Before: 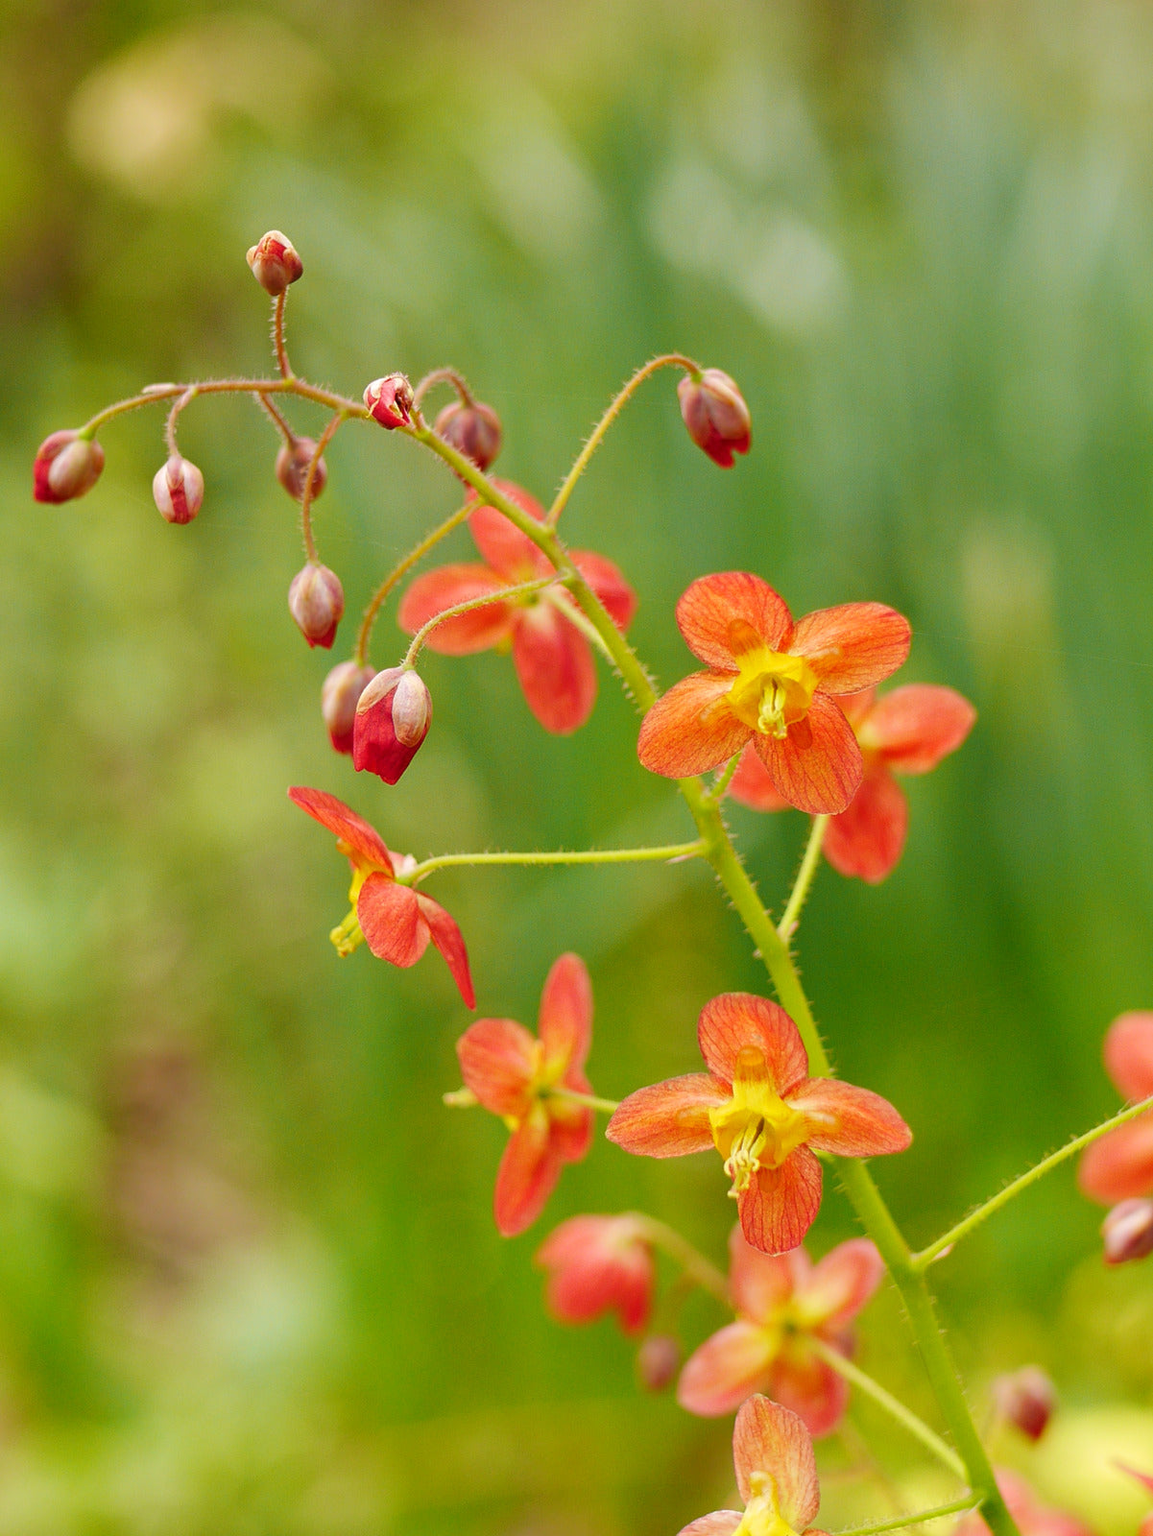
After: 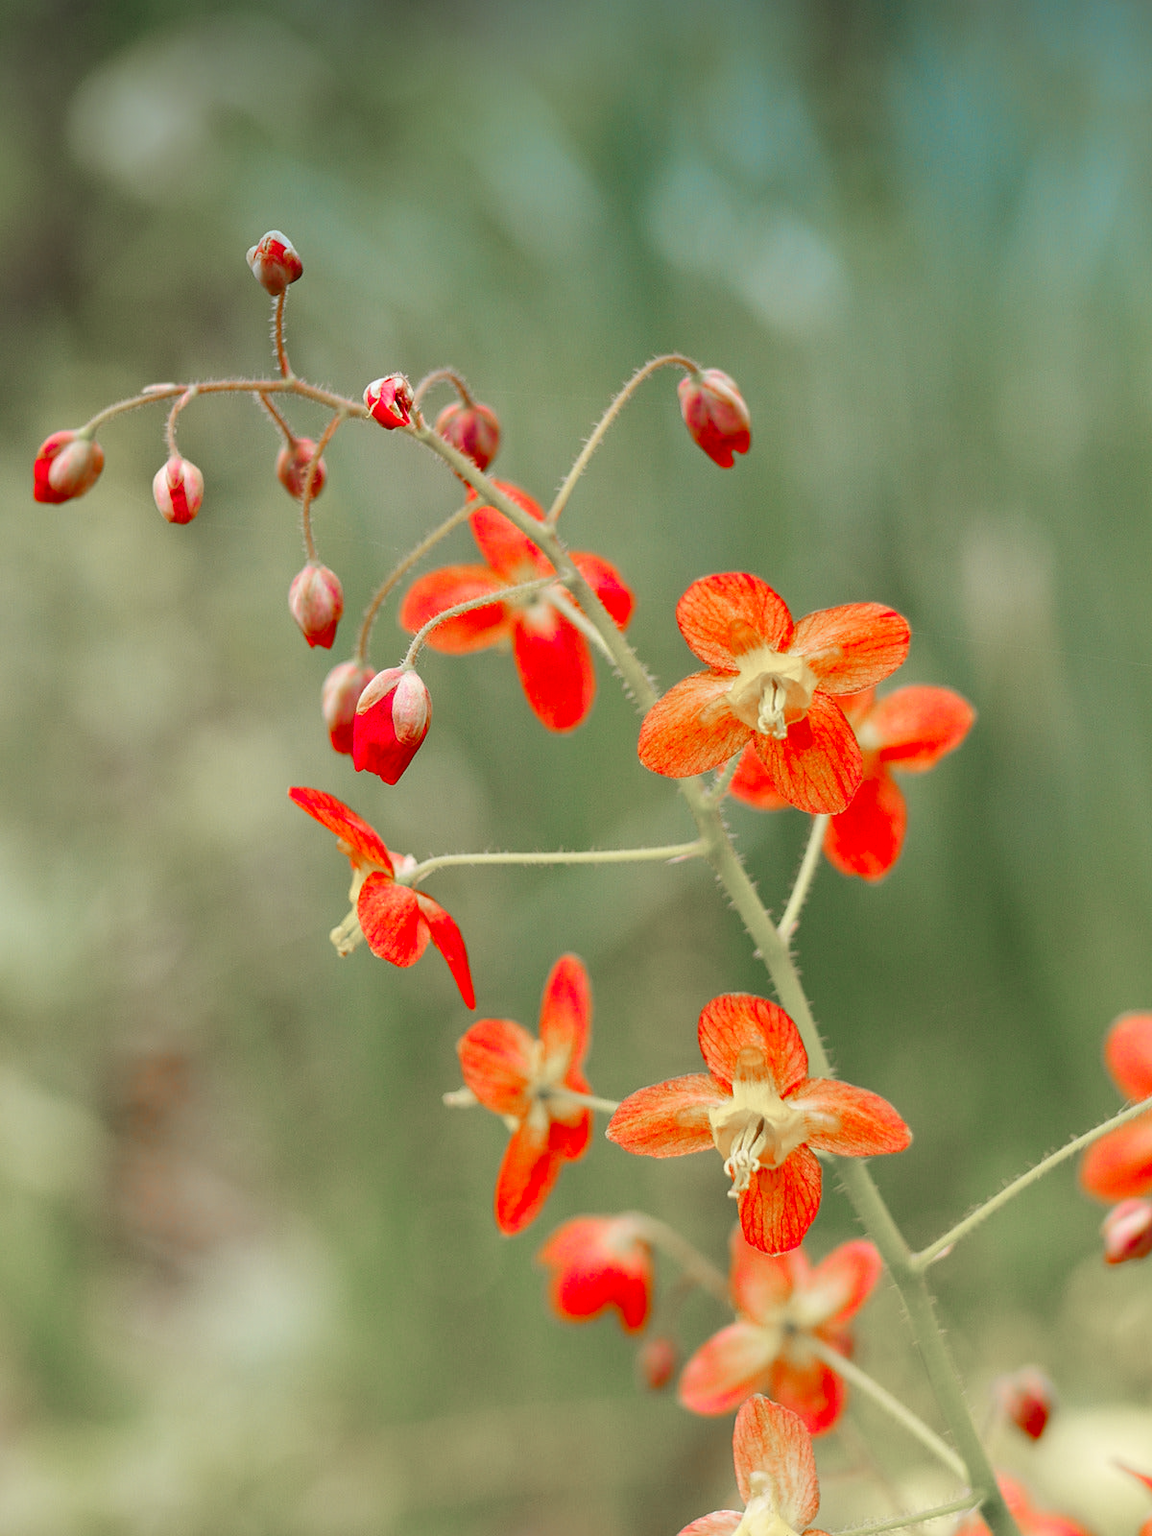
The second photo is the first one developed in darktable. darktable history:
graduated density: density 2.02 EV, hardness 44%, rotation 0.374°, offset 8.21, hue 208.8°, saturation 97%
color zones: curves: ch1 [(0, 0.708) (0.088, 0.648) (0.245, 0.187) (0.429, 0.326) (0.571, 0.498) (0.714, 0.5) (0.857, 0.5) (1, 0.708)]
contrast brightness saturation: saturation 0.18
